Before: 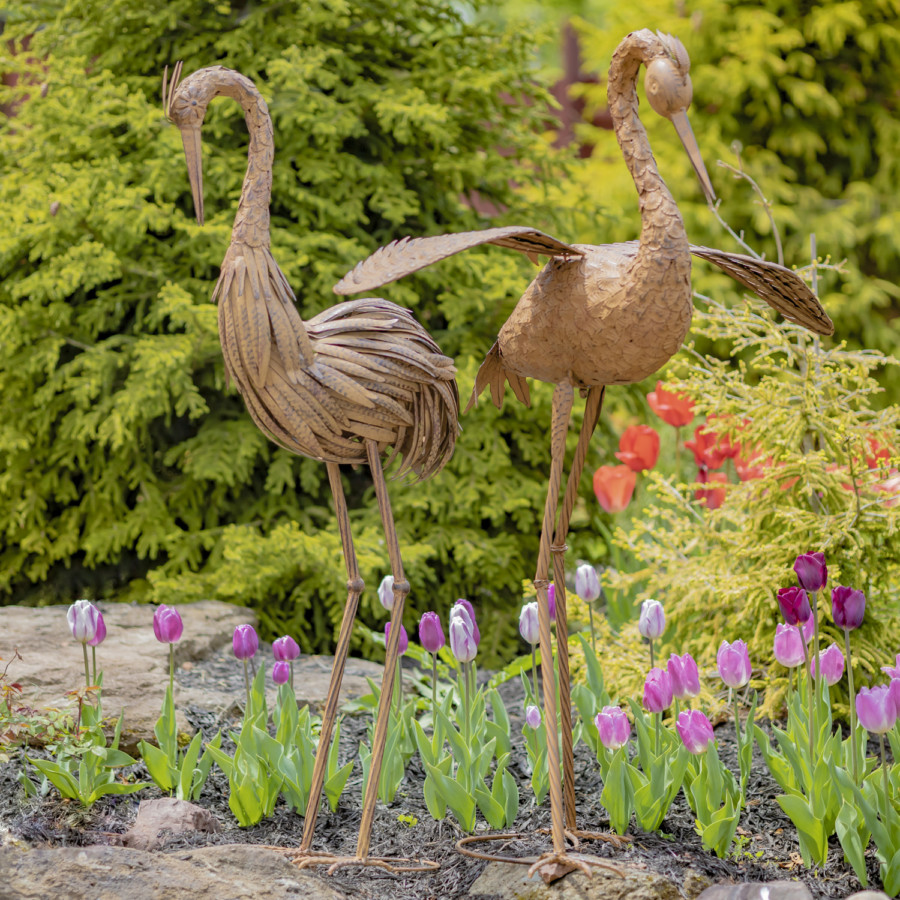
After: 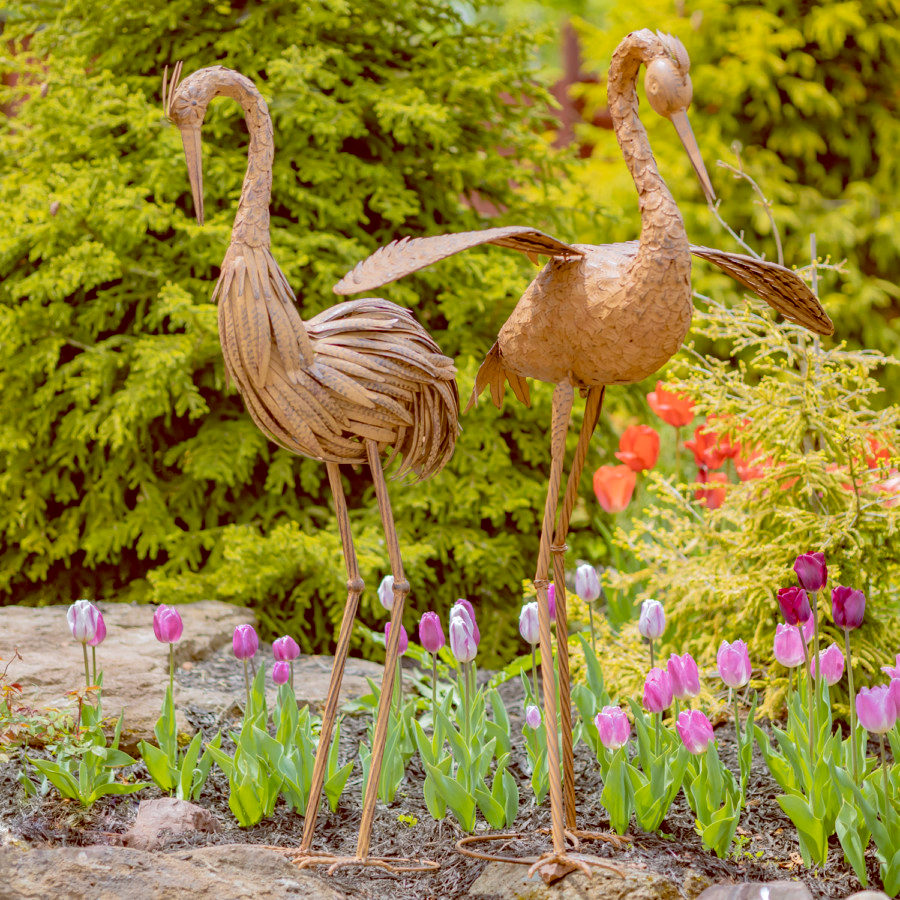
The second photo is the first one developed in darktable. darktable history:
shadows and highlights: radius 171.16, shadows 27, white point adjustment 3.13, highlights -67.95, soften with gaussian
color balance: lift [1, 1.011, 0.999, 0.989], gamma [1.109, 1.045, 1.039, 0.955], gain [0.917, 0.936, 0.952, 1.064], contrast 2.32%, contrast fulcrum 19%, output saturation 101%
